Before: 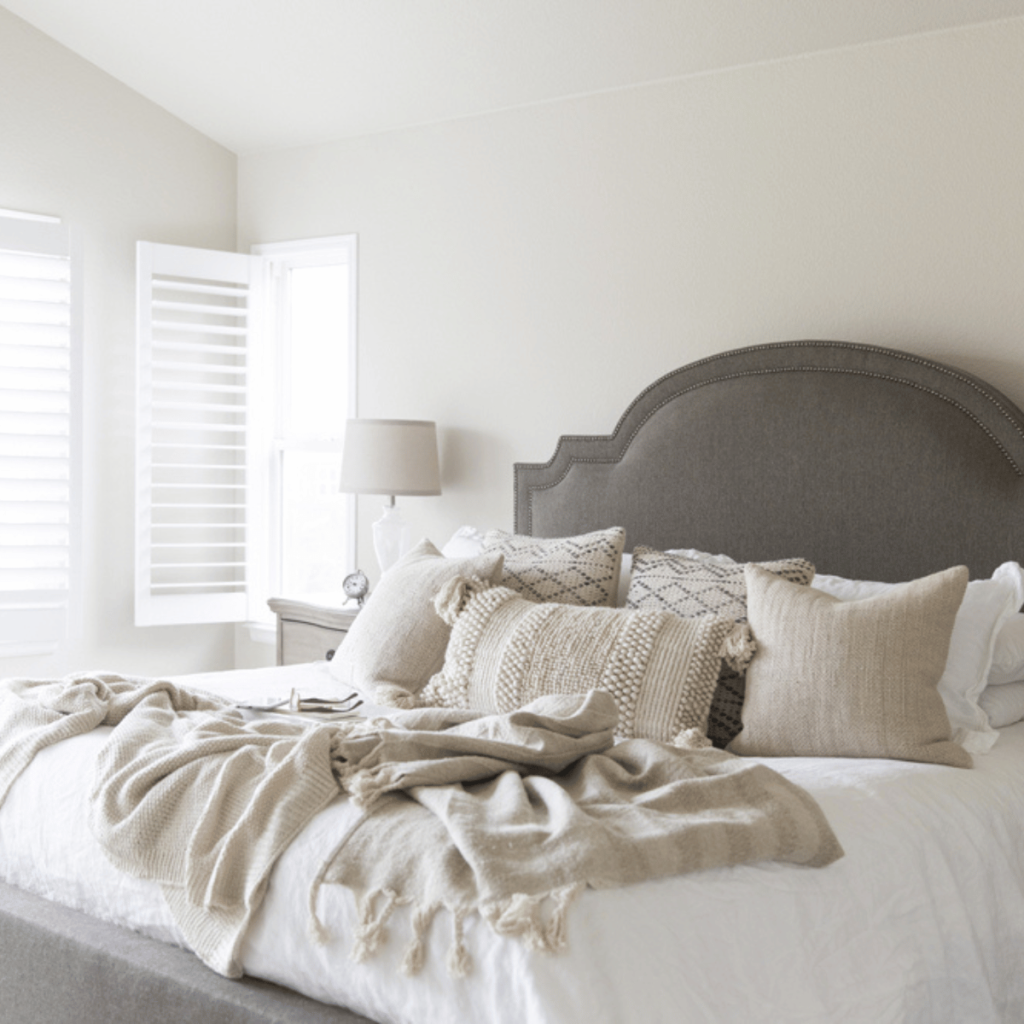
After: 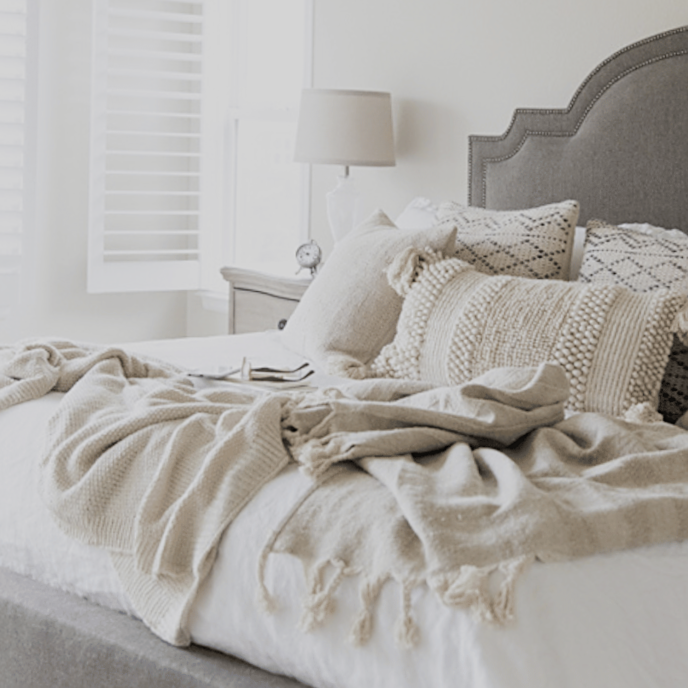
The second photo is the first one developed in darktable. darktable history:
sharpen: on, module defaults
crop and rotate: angle -0.82°, left 3.85%, top 31.828%, right 27.992%
filmic rgb: black relative exposure -7.65 EV, white relative exposure 4.56 EV, hardness 3.61
